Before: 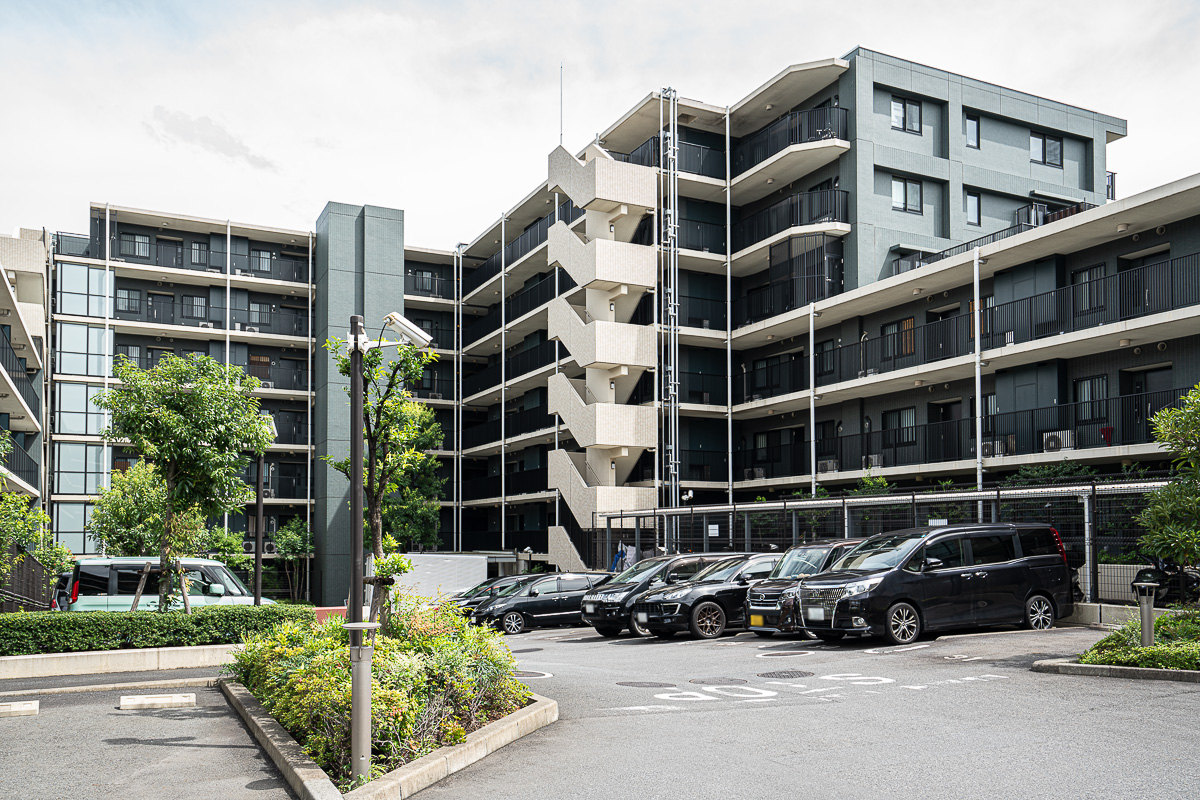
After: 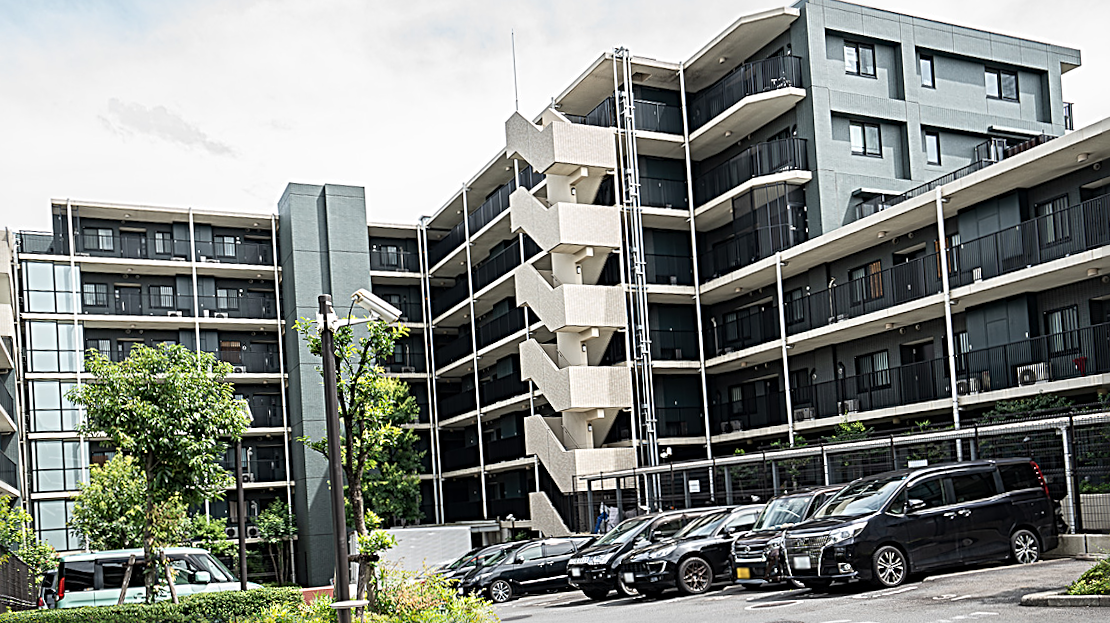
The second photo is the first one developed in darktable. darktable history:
rotate and perspective: rotation -3.52°, crop left 0.036, crop right 0.964, crop top 0.081, crop bottom 0.919
crop and rotate: angle 0.2°, left 0.275%, right 3.127%, bottom 14.18%
sharpen: radius 2.817, amount 0.715
